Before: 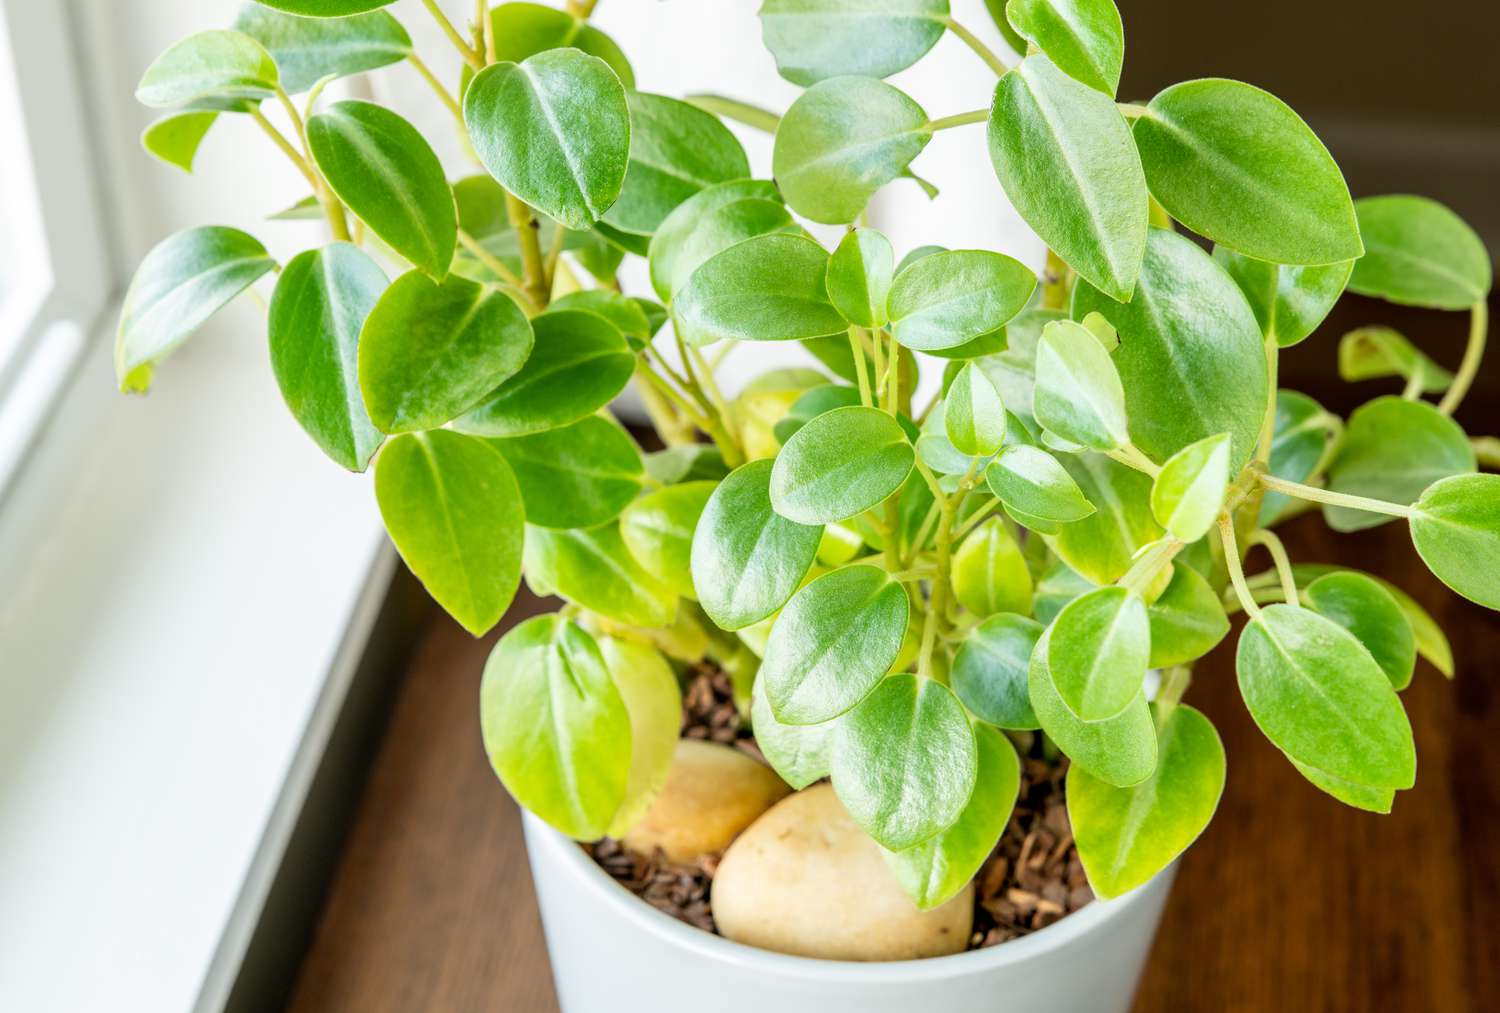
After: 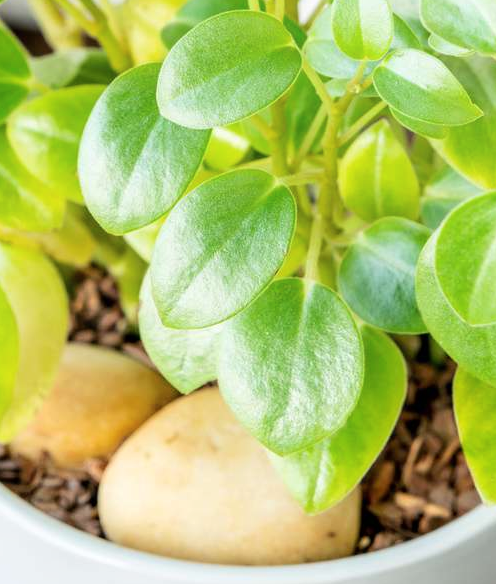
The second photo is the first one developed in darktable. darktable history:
crop: left 40.878%, top 39.176%, right 25.993%, bottom 3.081%
shadows and highlights: radius 93.07, shadows -14.46, white point adjustment 0.23, highlights 31.48, compress 48.23%, highlights color adjustment 52.79%, soften with gaussian
white balance: emerald 1
